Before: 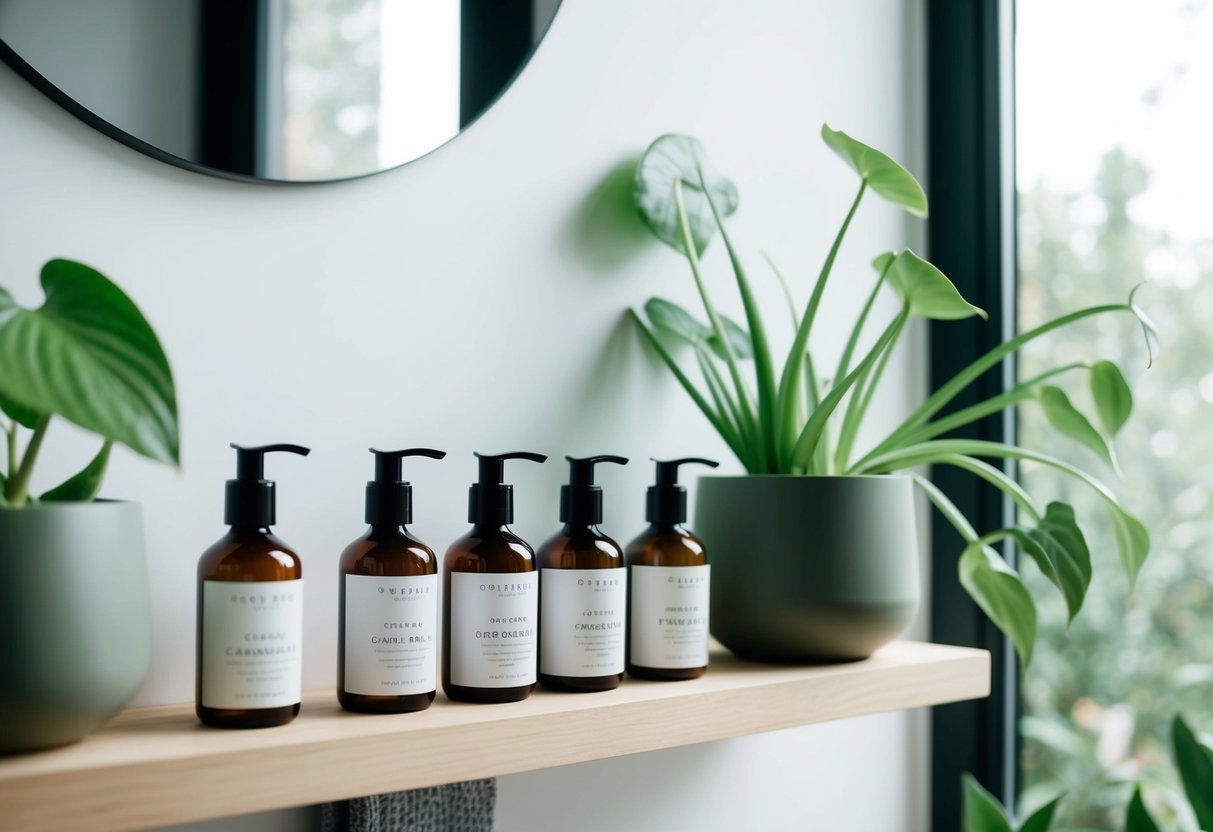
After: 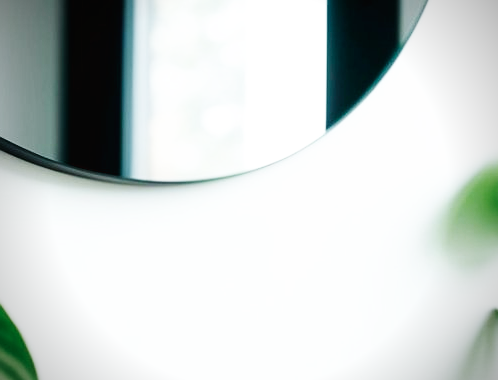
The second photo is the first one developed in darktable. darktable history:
tone equalizer: on, module defaults
base curve: curves: ch0 [(0, 0.003) (0.001, 0.002) (0.006, 0.004) (0.02, 0.022) (0.048, 0.086) (0.094, 0.234) (0.162, 0.431) (0.258, 0.629) (0.385, 0.8) (0.548, 0.918) (0.751, 0.988) (1, 1)], preserve colors none
crop and rotate: left 11.064%, top 0.082%, right 47.805%, bottom 54.24%
sharpen: amount 0.201
vignetting: brightness -0.575
exposure: compensate highlight preservation false
